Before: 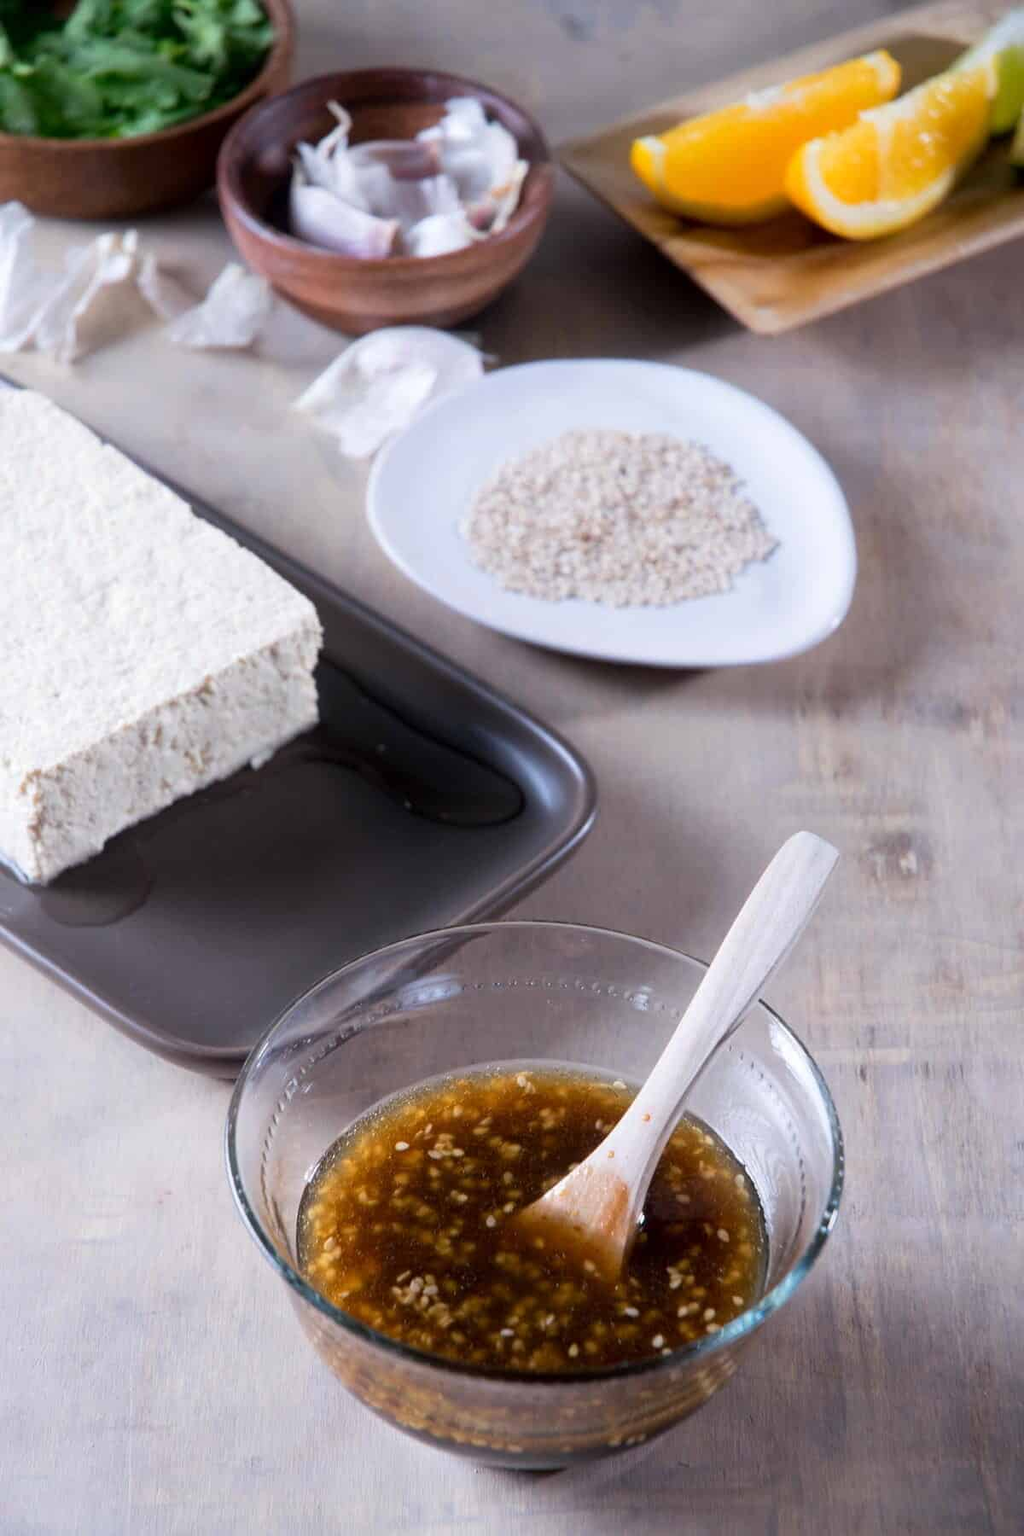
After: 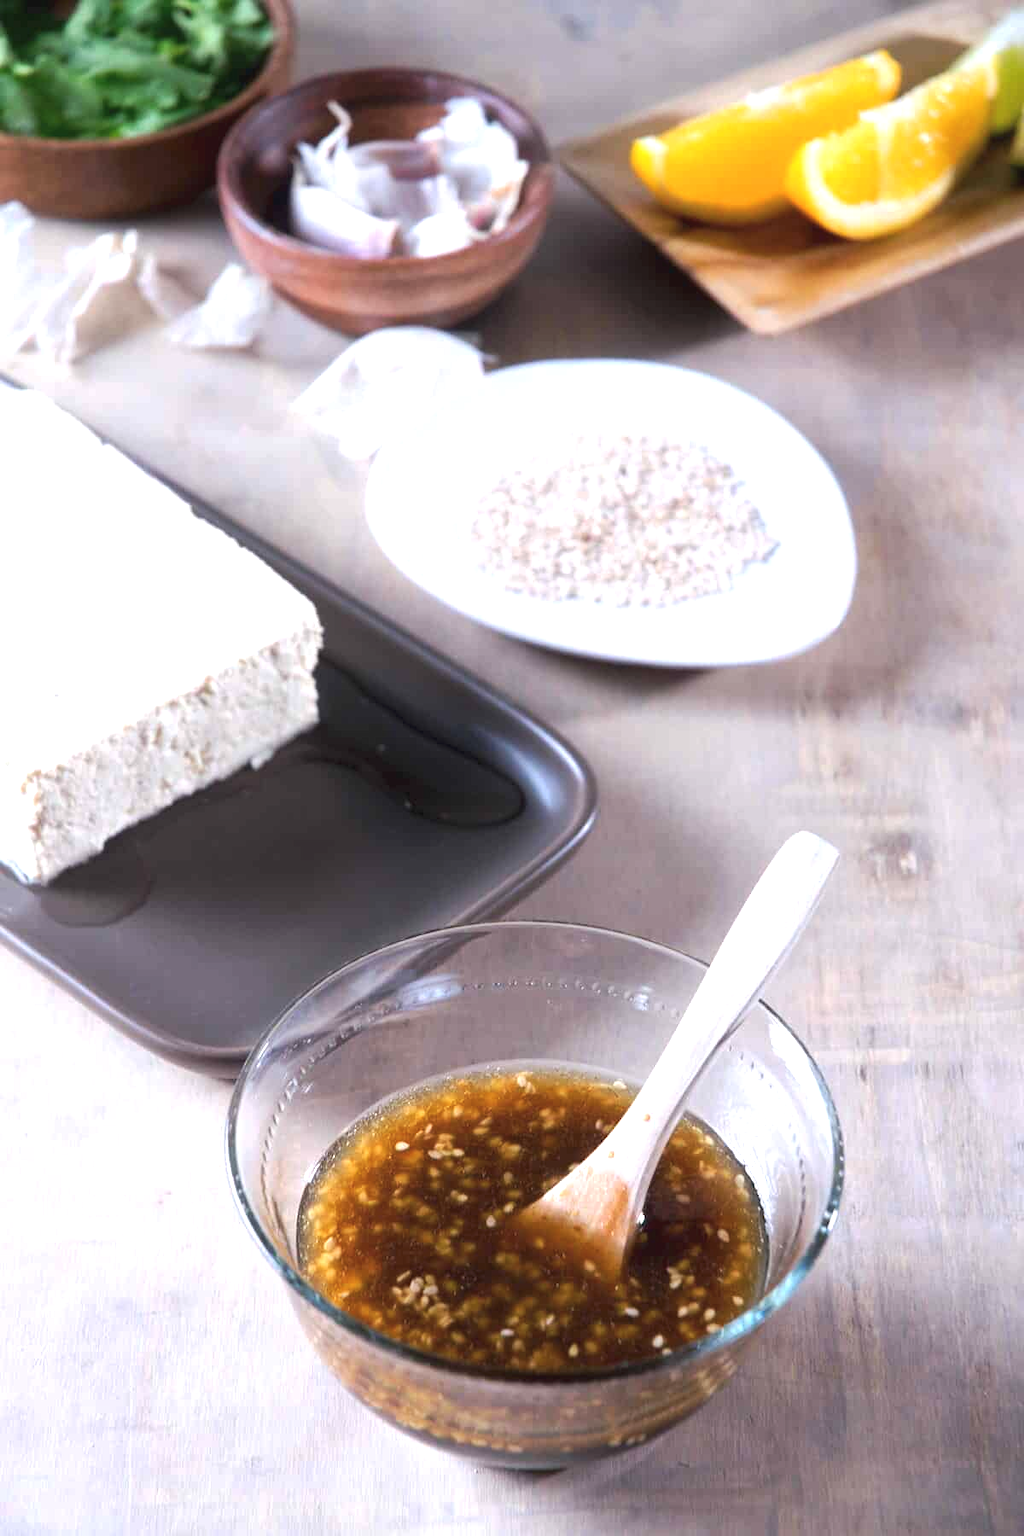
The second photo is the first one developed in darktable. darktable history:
exposure: black level correction 0, exposure 0.699 EV, compensate highlight preservation false
tone curve: curves: ch0 [(0, 0) (0.003, 0.04) (0.011, 0.053) (0.025, 0.077) (0.044, 0.104) (0.069, 0.127) (0.1, 0.15) (0.136, 0.177) (0.177, 0.215) (0.224, 0.254) (0.277, 0.3) (0.335, 0.355) (0.399, 0.41) (0.468, 0.477) (0.543, 0.554) (0.623, 0.636) (0.709, 0.72) (0.801, 0.804) (0.898, 0.892) (1, 1)], preserve colors none
